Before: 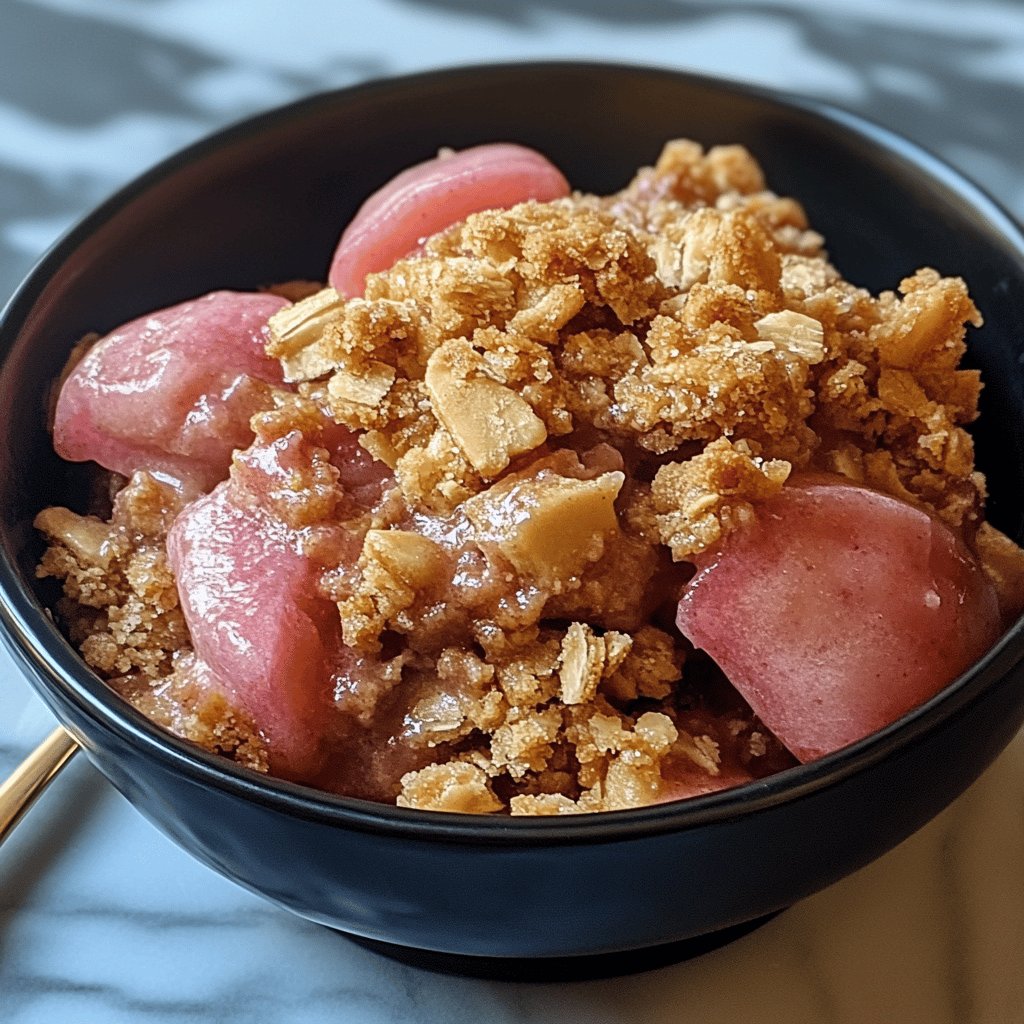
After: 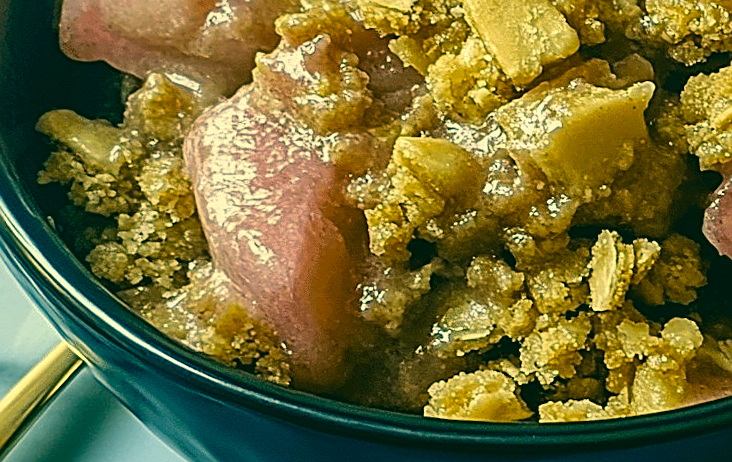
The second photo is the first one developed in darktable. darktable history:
crop: top 36.498%, right 27.964%, bottom 14.995%
rotate and perspective: rotation 0.679°, lens shift (horizontal) 0.136, crop left 0.009, crop right 0.991, crop top 0.078, crop bottom 0.95
color zones: curves: ch0 [(0, 0.5) (0.143, 0.5) (0.286, 0.5) (0.429, 0.5) (0.571, 0.5) (0.714, 0.476) (0.857, 0.5) (1, 0.5)]; ch2 [(0, 0.5) (0.143, 0.5) (0.286, 0.5) (0.429, 0.5) (0.571, 0.5) (0.714, 0.487) (0.857, 0.5) (1, 0.5)]
contrast brightness saturation: contrast 0.04, saturation 0.07
color correction: highlights a* 1.83, highlights b* 34.02, shadows a* -36.68, shadows b* -5.48
sharpen: on, module defaults
exposure: exposure 0 EV, compensate highlight preservation false
